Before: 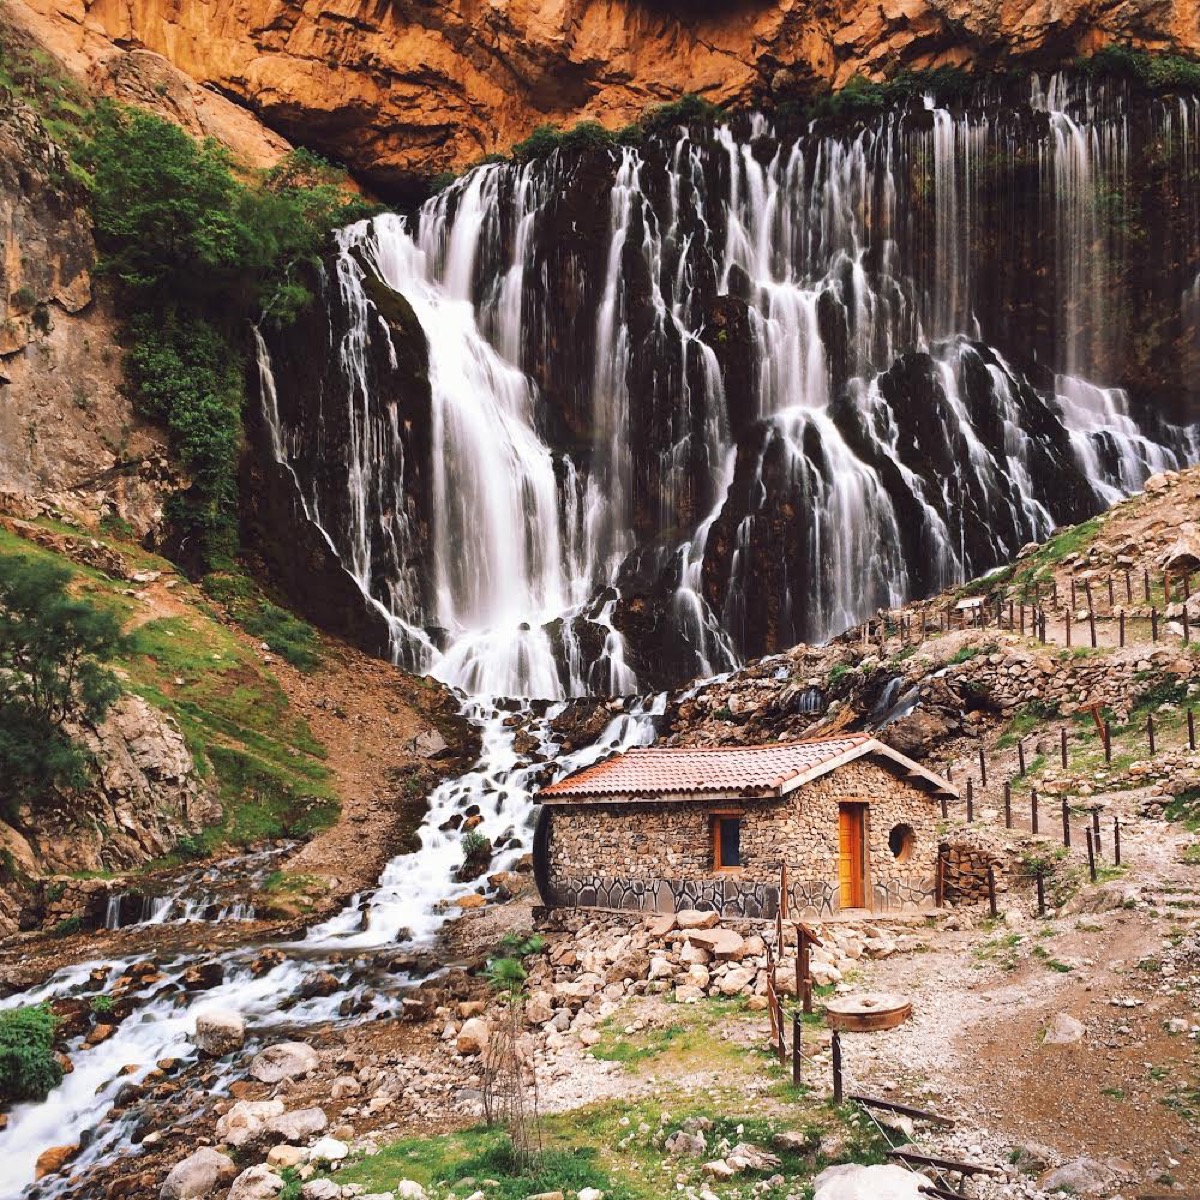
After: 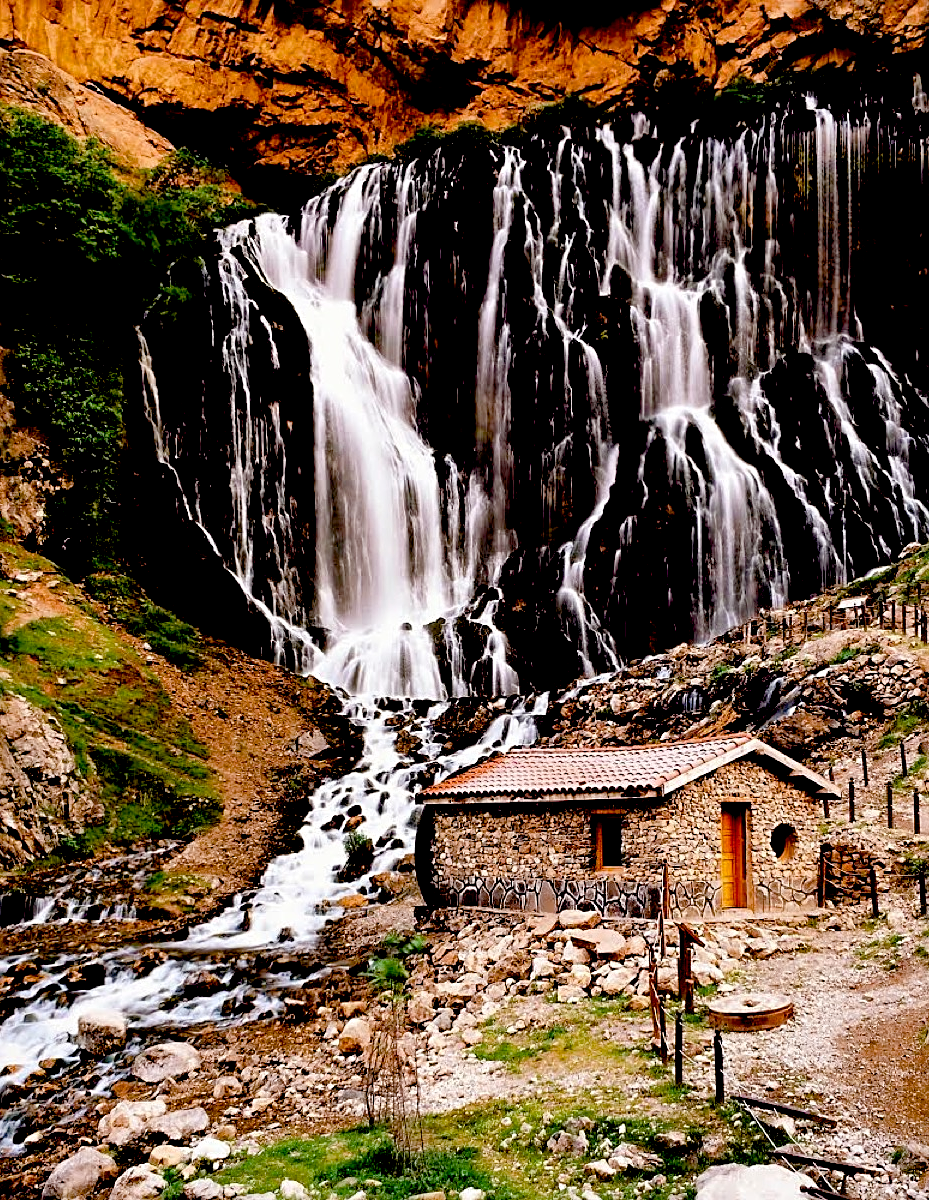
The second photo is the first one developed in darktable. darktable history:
tone equalizer: on, module defaults
shadows and highlights: shadows 20.91, highlights -82.38, soften with gaussian
color balance rgb: power › chroma 0.282%, power › hue 24.2°, perceptual saturation grading › global saturation 20%, perceptual saturation grading › highlights -25.559%, perceptual saturation grading › shadows 25.427%
crop: left 9.888%, right 12.626%
exposure: black level correction 0.057, compensate highlight preservation false
sharpen: radius 2.529, amount 0.327
